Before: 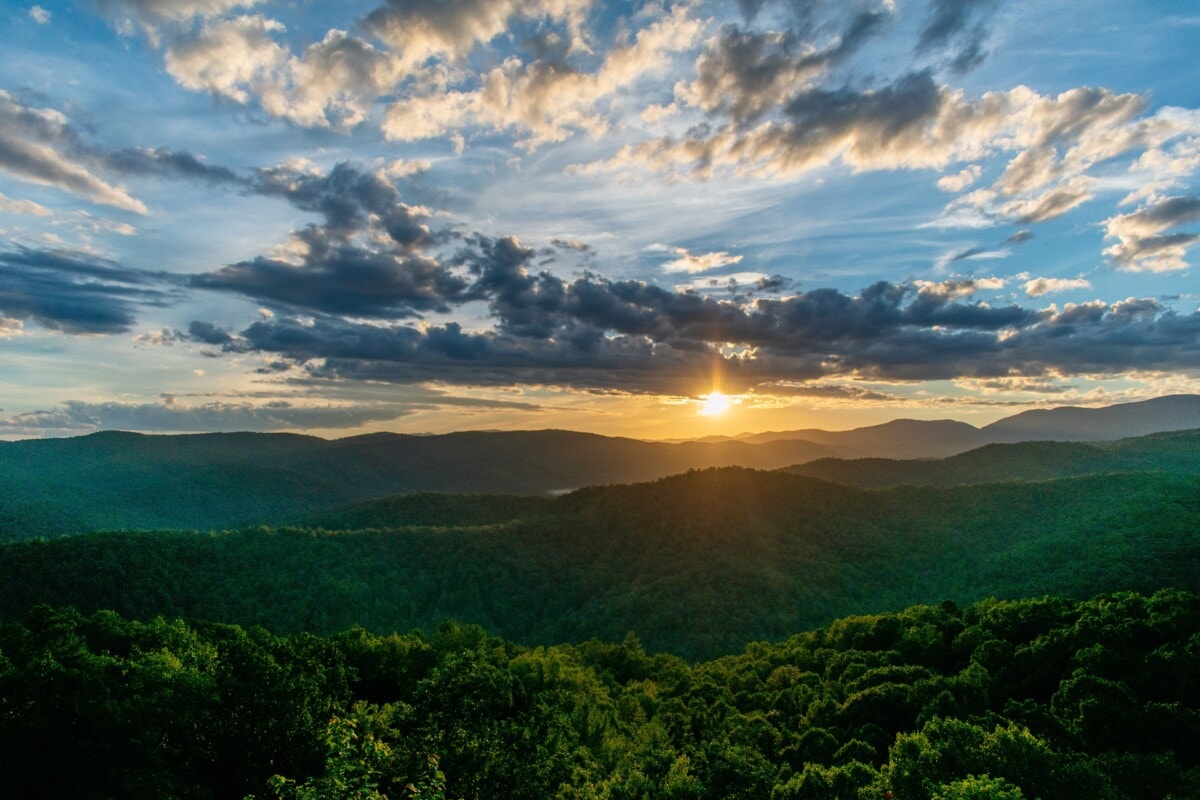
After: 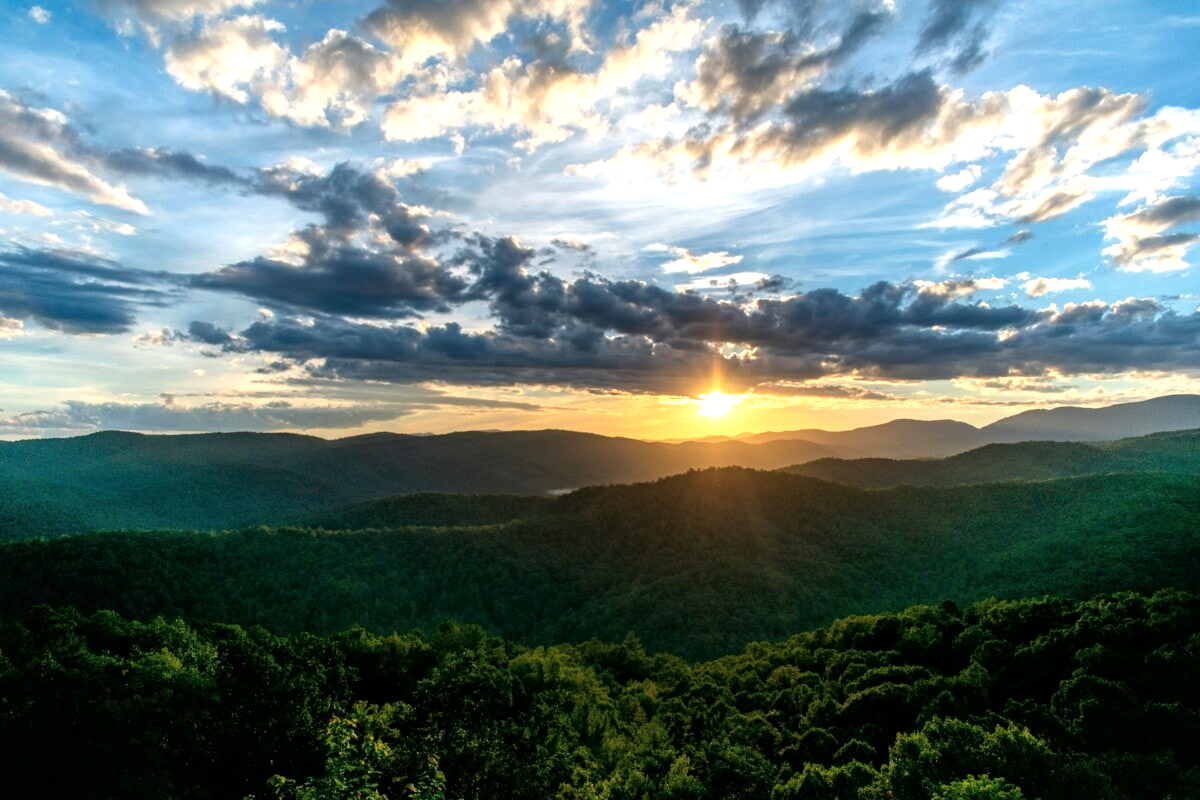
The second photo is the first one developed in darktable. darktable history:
tone equalizer: -8 EV -0.722 EV, -7 EV -0.725 EV, -6 EV -0.62 EV, -5 EV -0.4 EV, -3 EV 0.366 EV, -2 EV 0.6 EV, -1 EV 0.689 EV, +0 EV 0.747 EV, mask exposure compensation -0.515 EV
local contrast: mode bilateral grid, contrast 21, coarseness 50, detail 119%, midtone range 0.2
